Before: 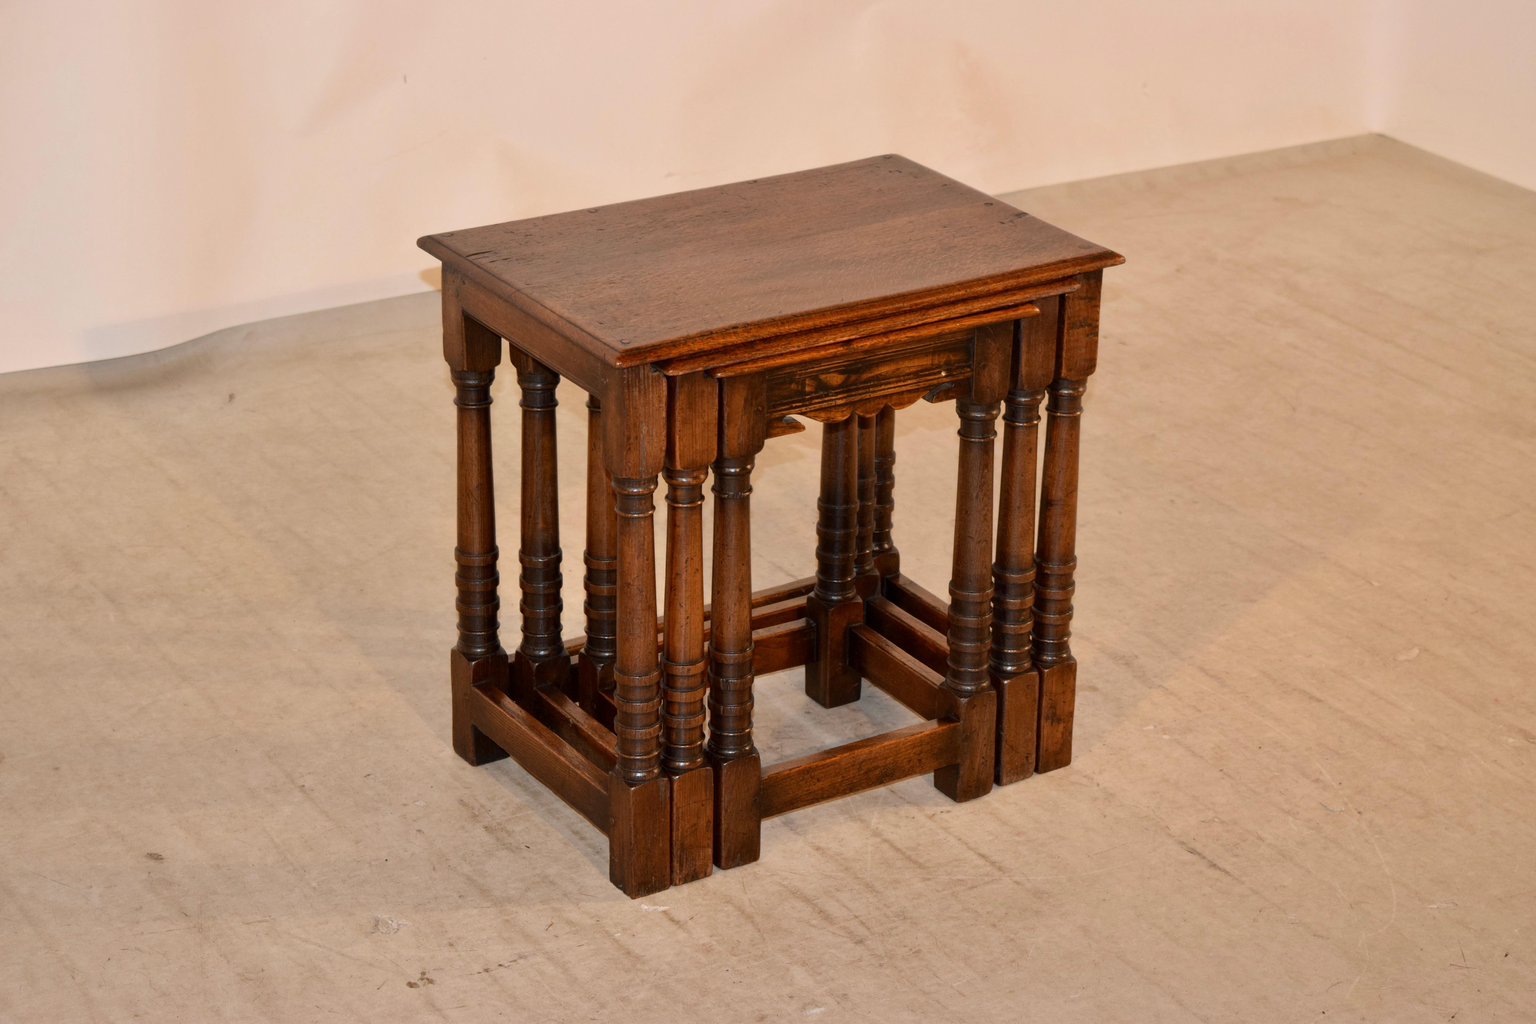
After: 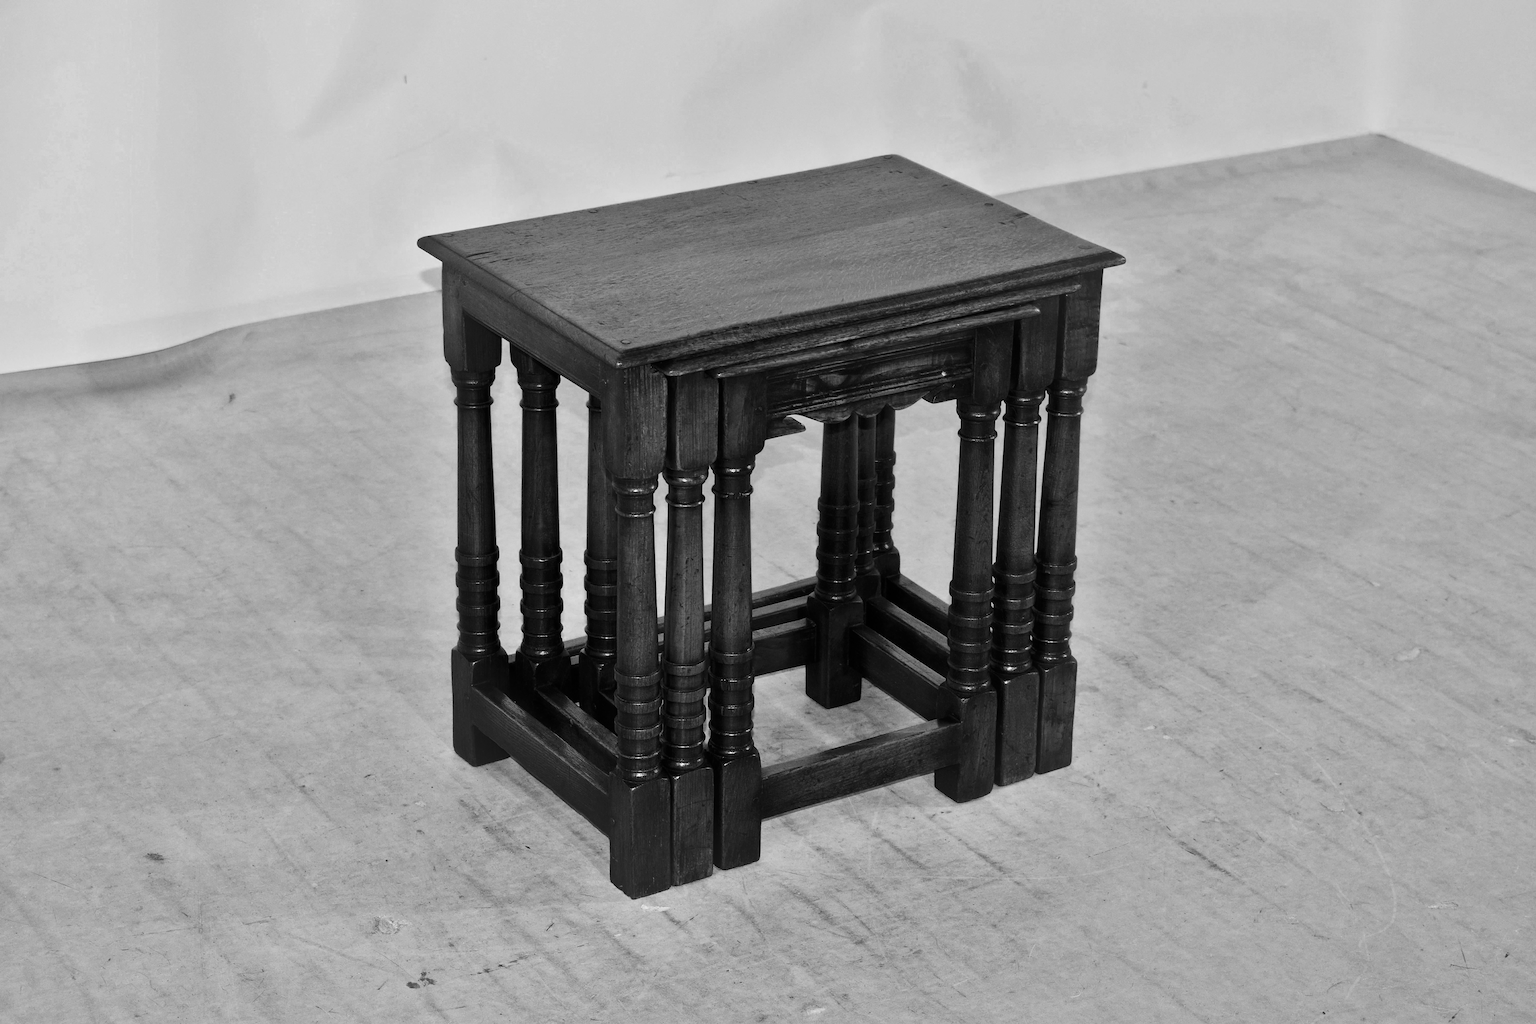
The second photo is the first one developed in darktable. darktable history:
shadows and highlights: shadows 12.53, white point adjustment 1.35, soften with gaussian
contrast brightness saturation: contrast 0.271
color zones: curves: ch0 [(0.002, 0.593) (0.143, 0.417) (0.285, 0.541) (0.455, 0.289) (0.608, 0.327) (0.727, 0.283) (0.869, 0.571) (1, 0.603)]; ch1 [(0, 0) (0.143, 0) (0.286, 0) (0.429, 0) (0.571, 0) (0.714, 0) (0.857, 0)]
vignetting: fall-off start 39.05%, fall-off radius 40.72%, brightness 0.038, saturation 0.002, unbound false
sharpen: on, module defaults
